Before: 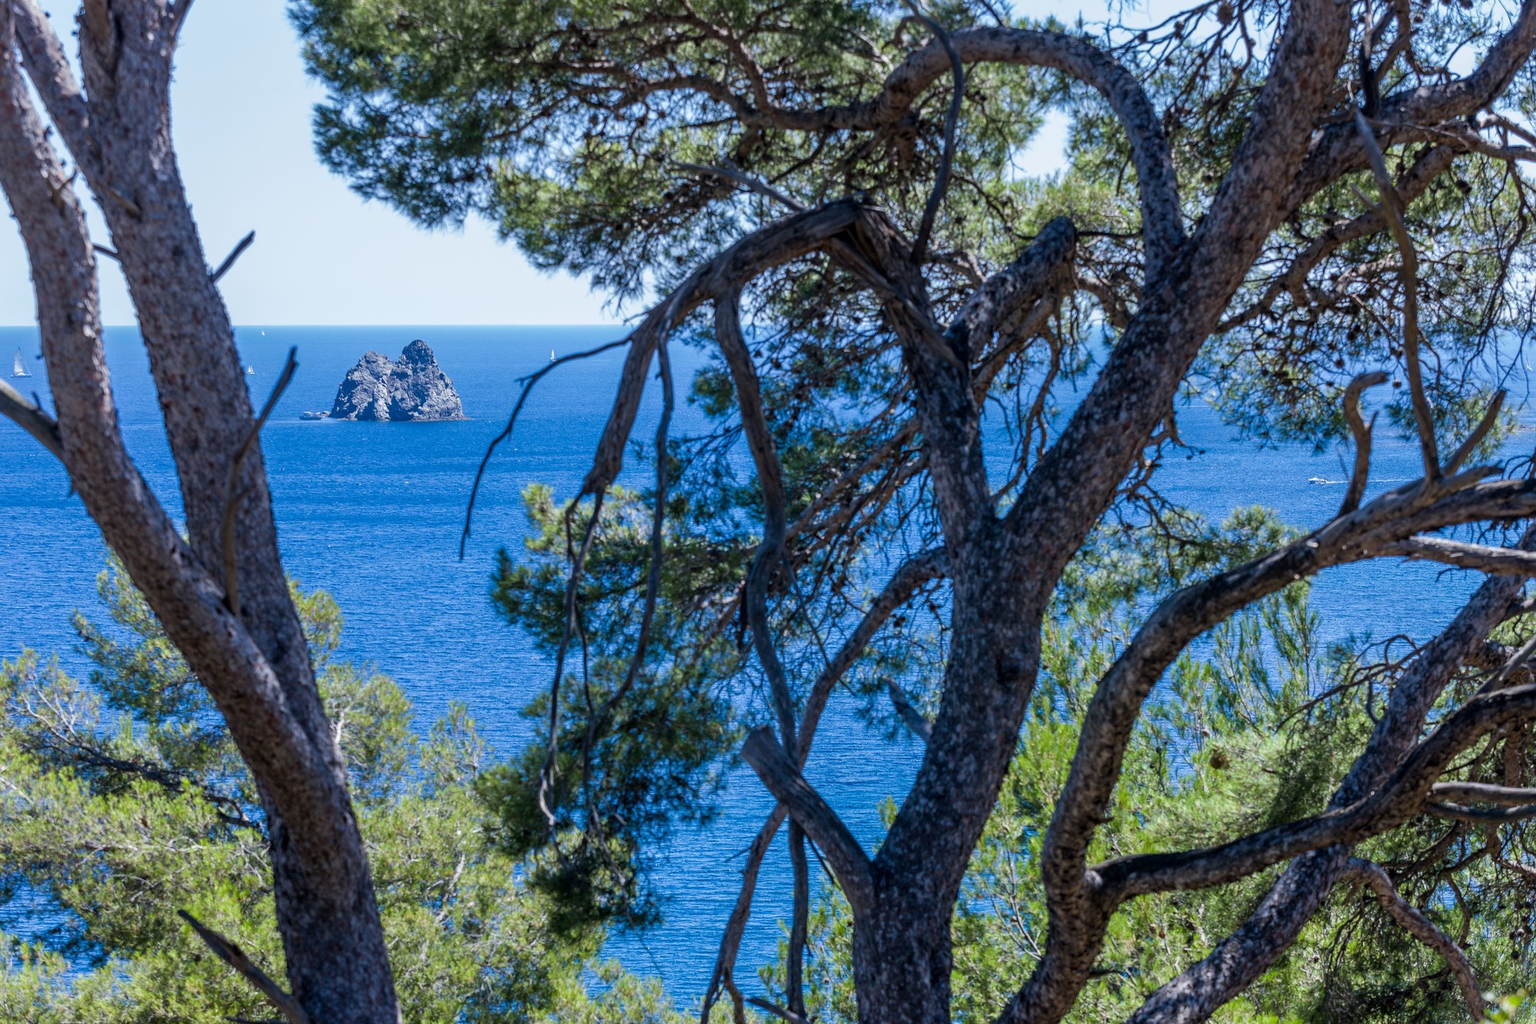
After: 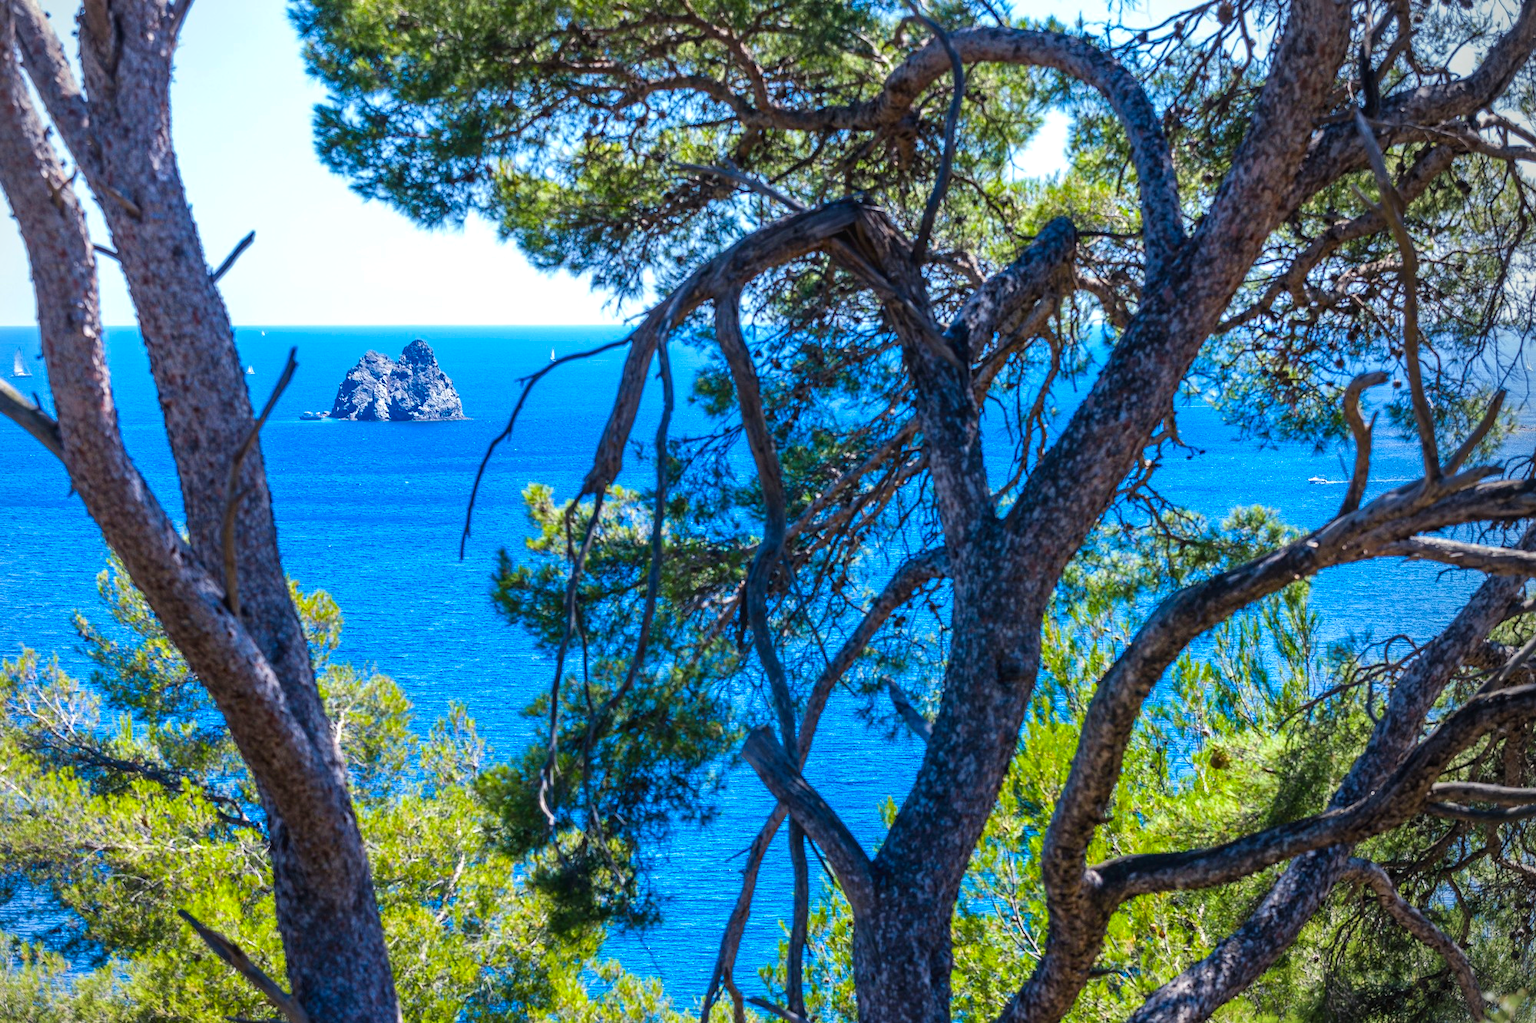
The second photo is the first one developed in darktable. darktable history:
exposure: exposure 0.442 EV, compensate exposure bias true, compensate highlight preservation false
vignetting: center (-0.118, -0.01)
color balance rgb: highlights gain › chroma 3.045%, highlights gain › hue 78.44°, global offset › luminance 0.477%, perceptual saturation grading › global saturation 42.685%, global vibrance 29.738%
local contrast: mode bilateral grid, contrast 21, coarseness 51, detail 119%, midtone range 0.2
